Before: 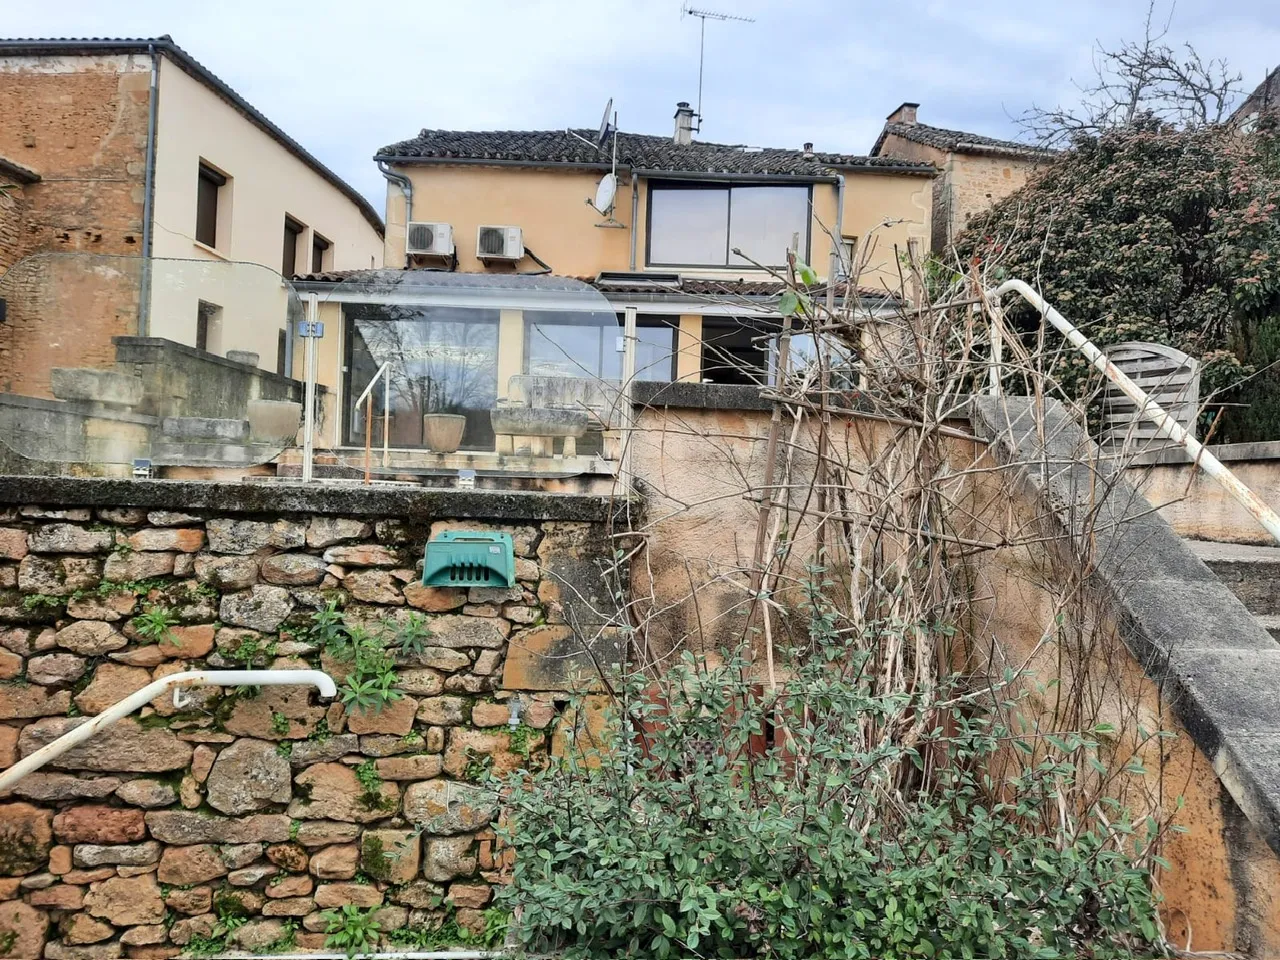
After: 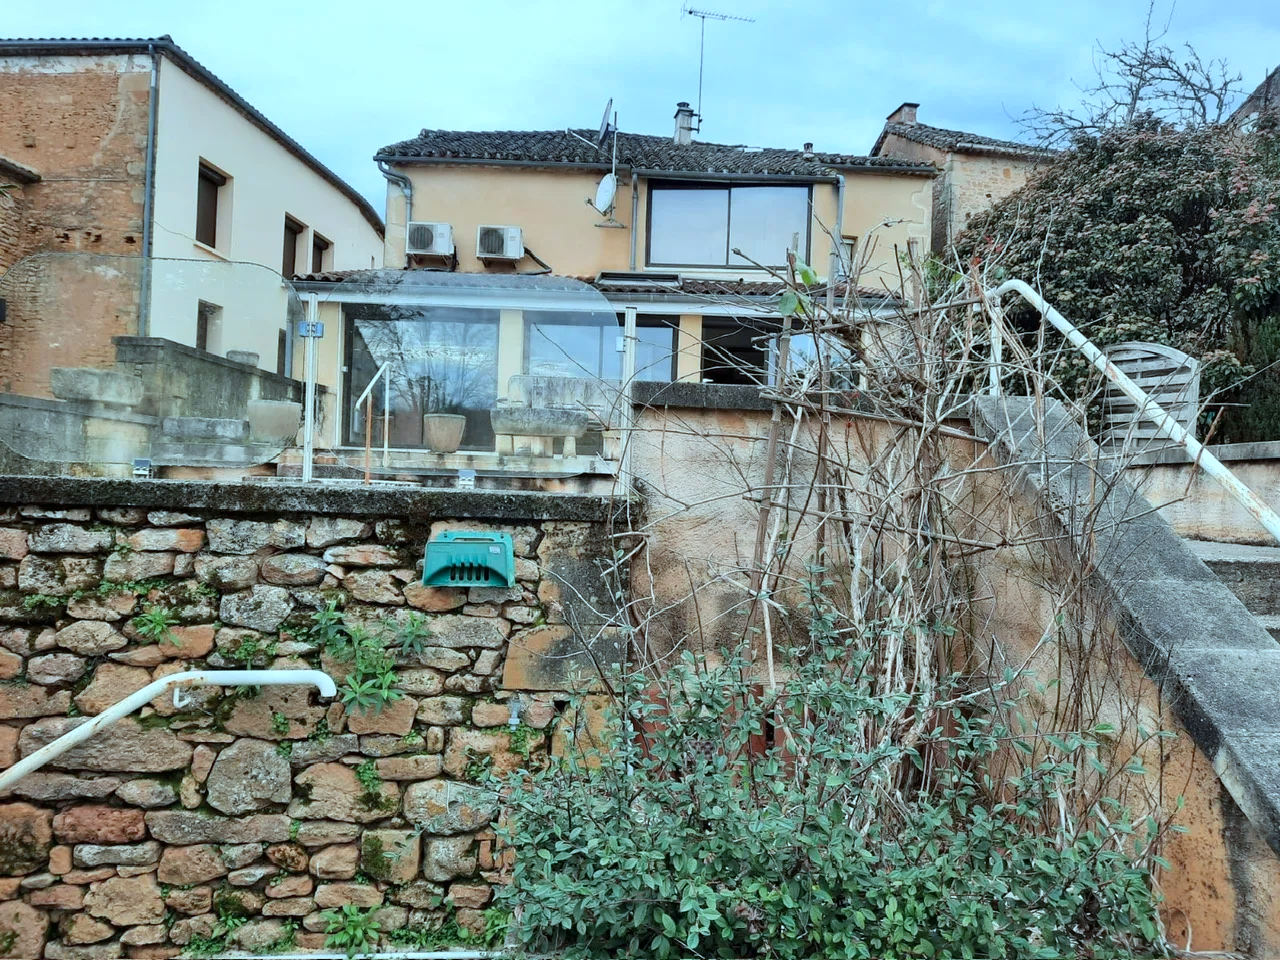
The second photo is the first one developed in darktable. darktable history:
color correction: highlights a* -11.92, highlights b* -14.98
